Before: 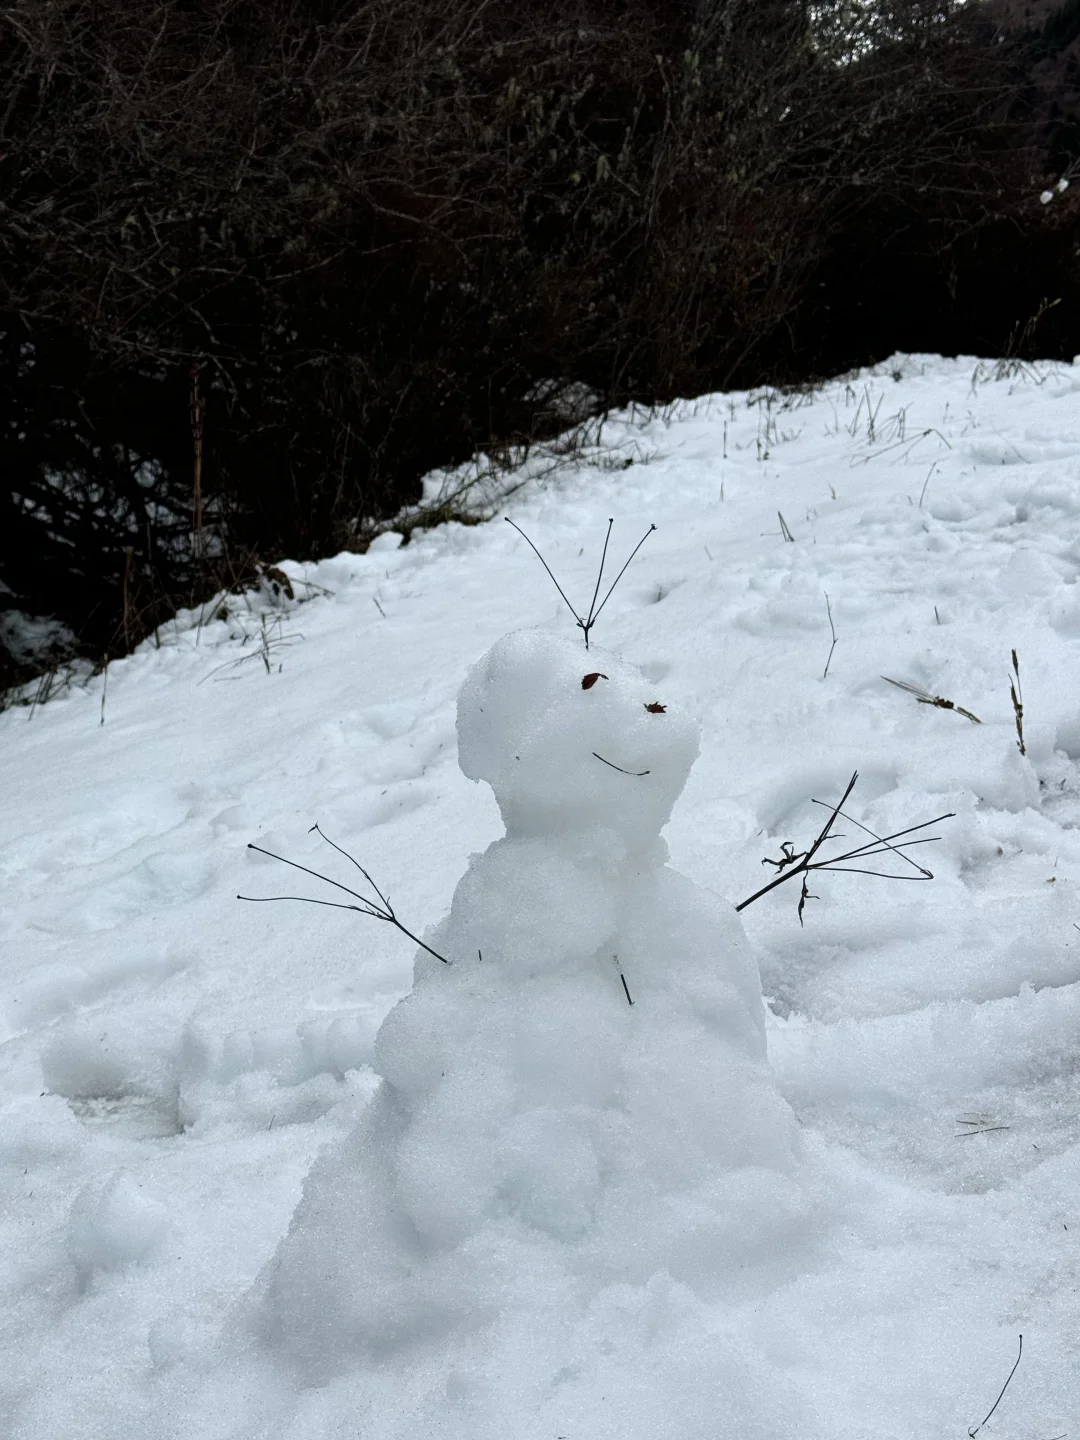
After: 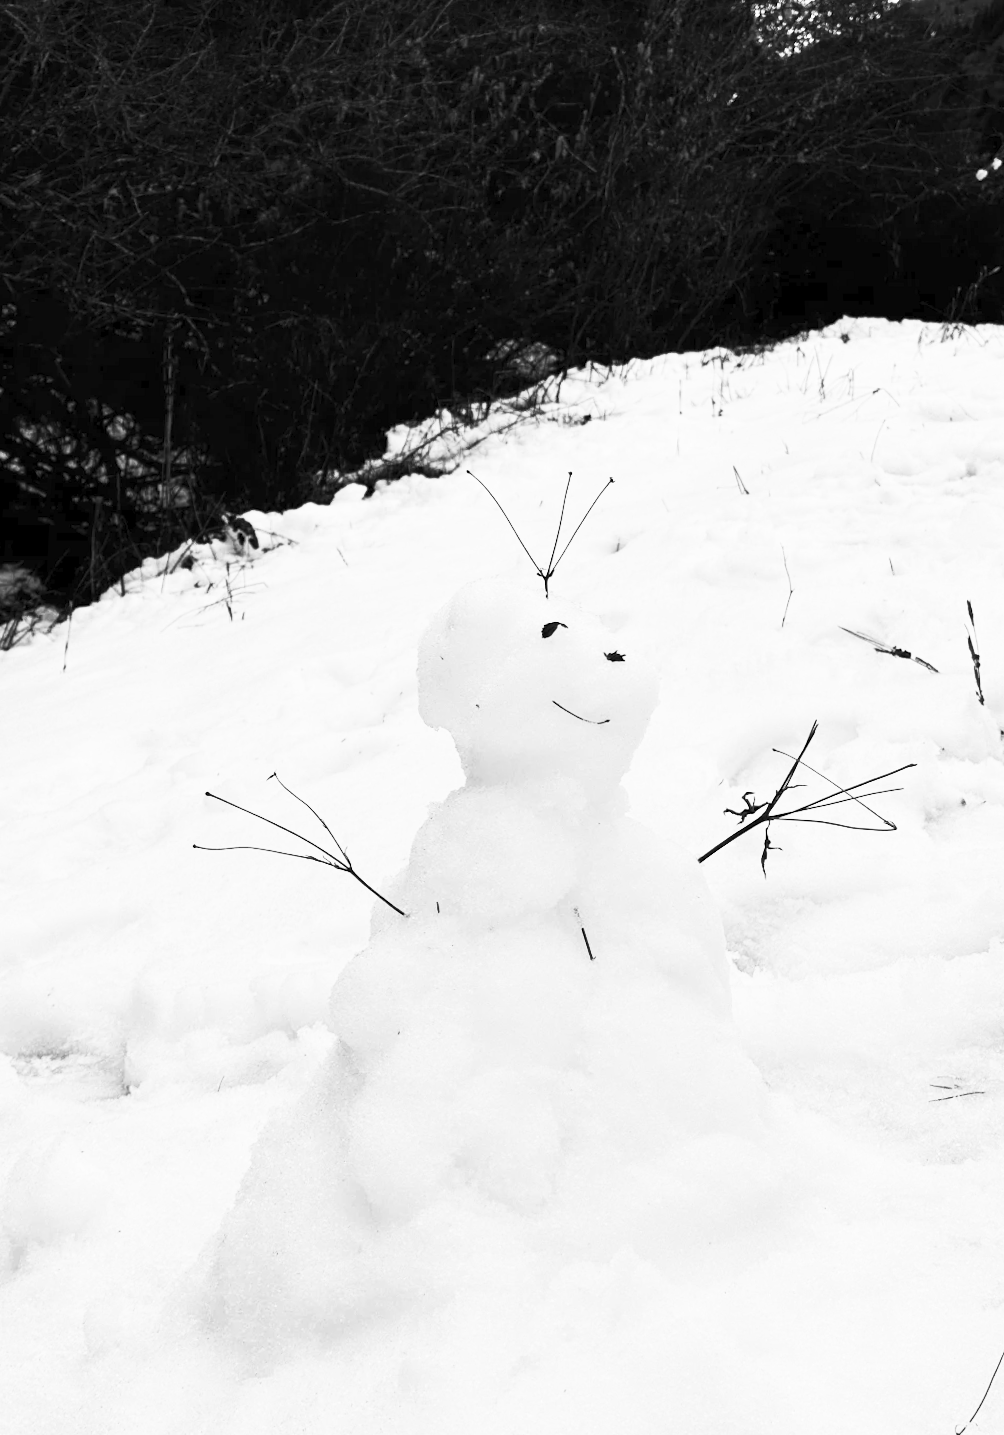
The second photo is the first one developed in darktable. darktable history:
contrast brightness saturation: contrast 0.53, brightness 0.47, saturation -1
rotate and perspective: rotation 0.215°, lens shift (vertical) -0.139, crop left 0.069, crop right 0.939, crop top 0.002, crop bottom 0.996
